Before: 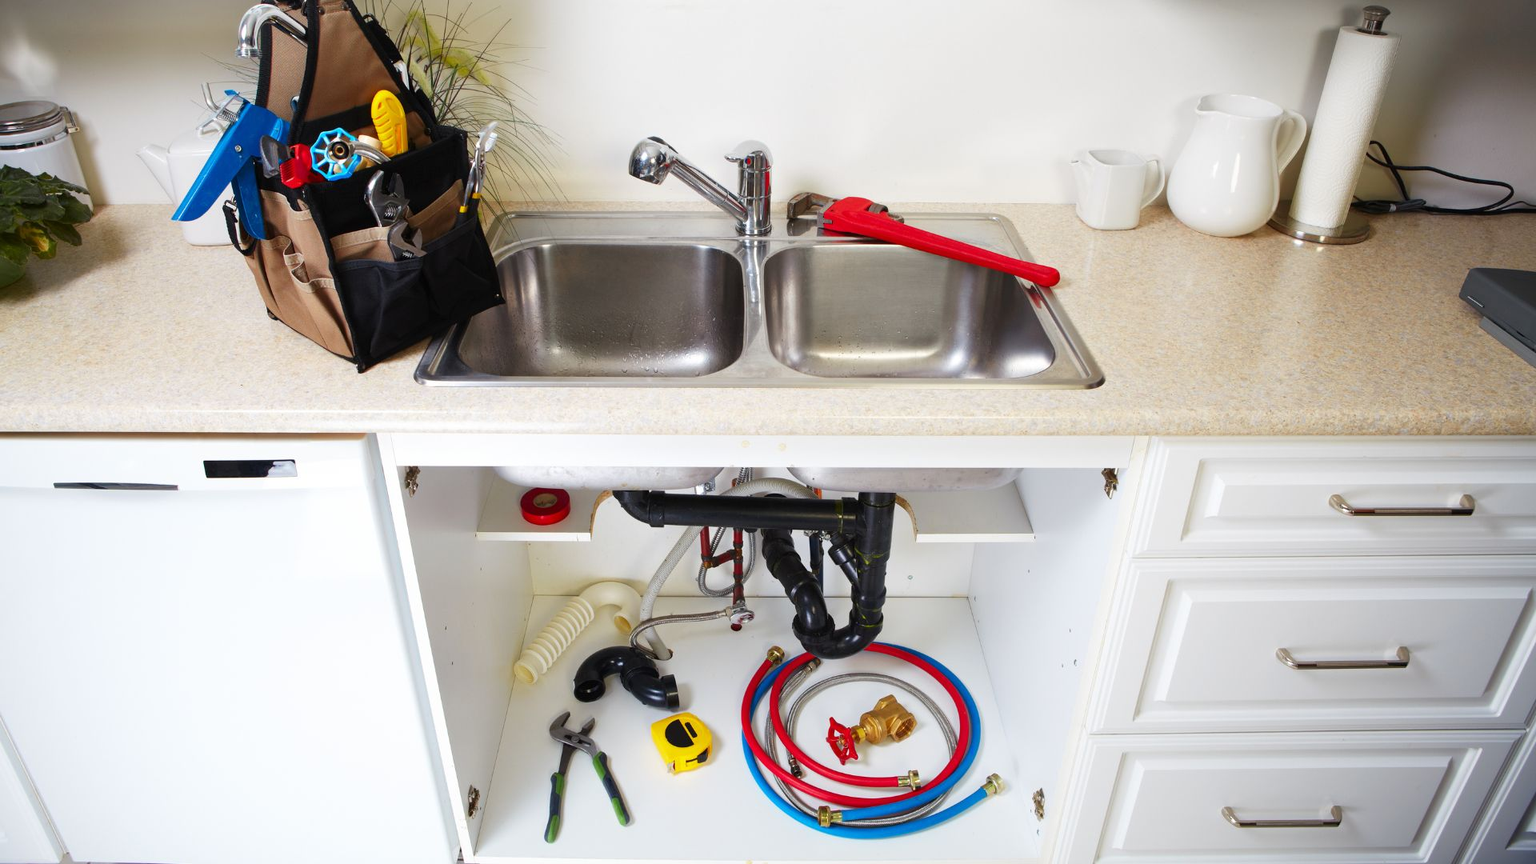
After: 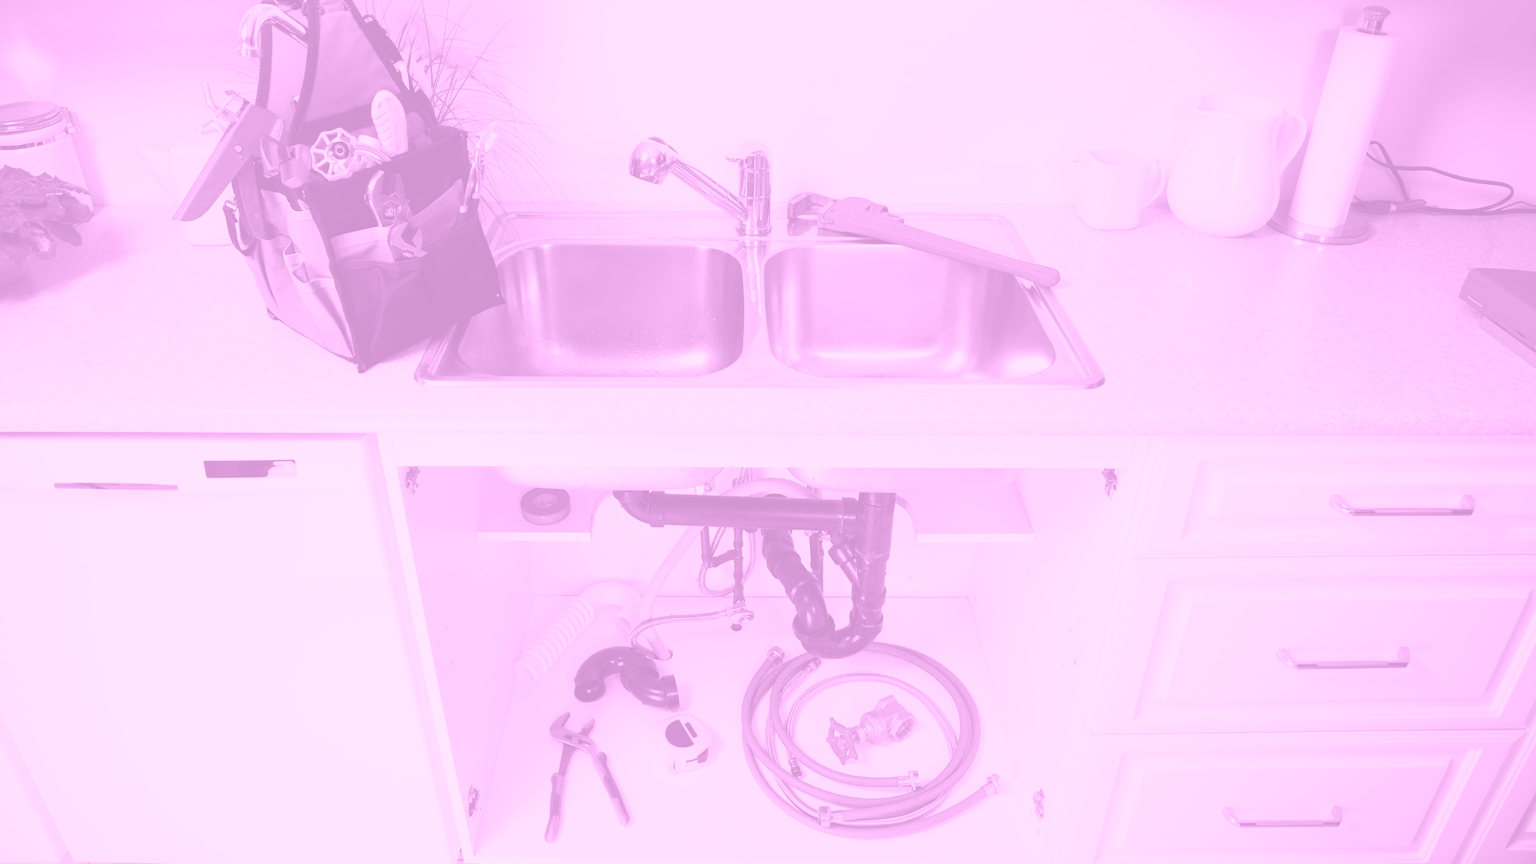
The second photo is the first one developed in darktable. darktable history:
velvia: on, module defaults
colorize: hue 331.2°, saturation 75%, source mix 30.28%, lightness 70.52%, version 1
